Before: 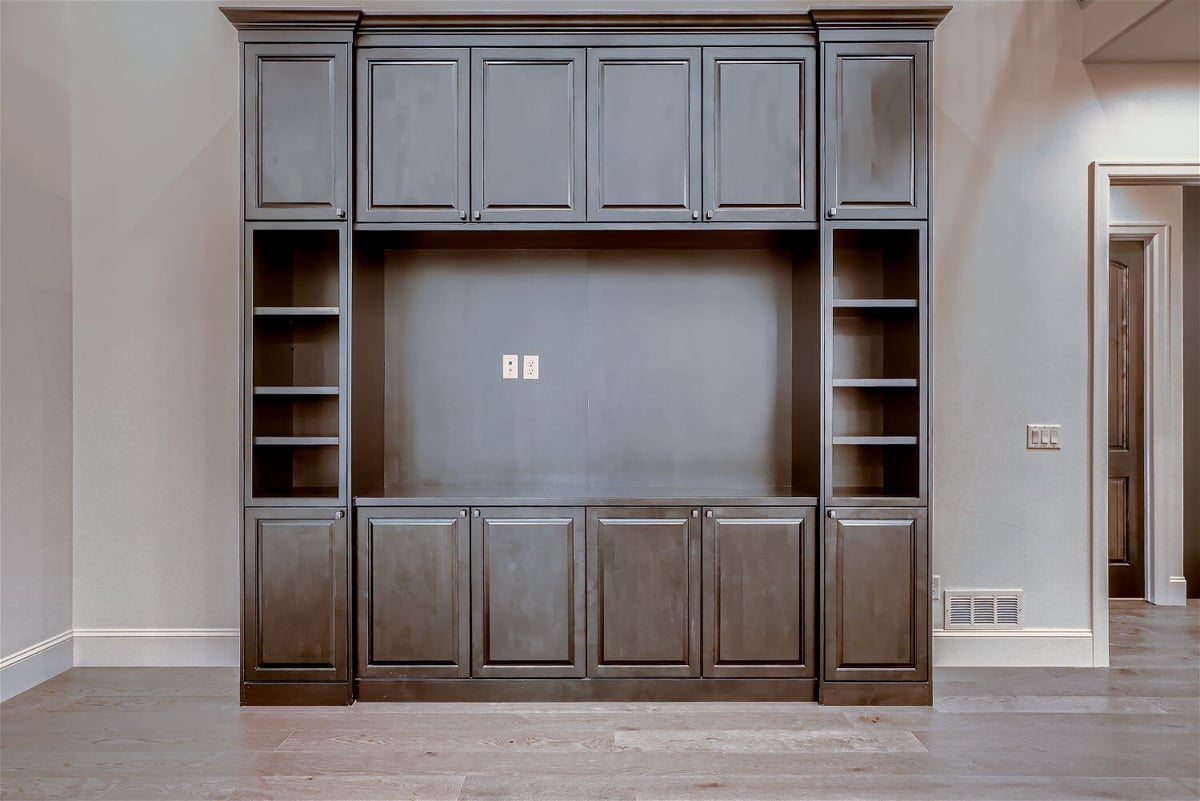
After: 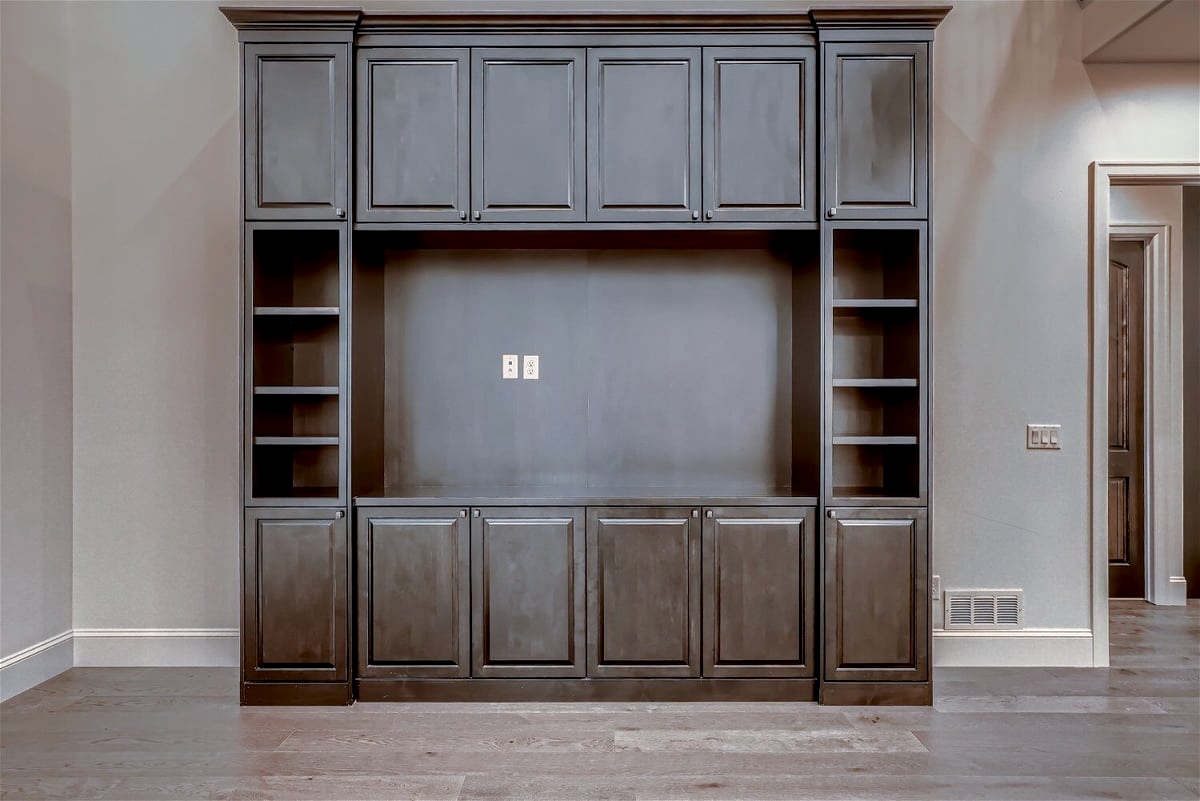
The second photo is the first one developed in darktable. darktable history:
local contrast: detail 130%
base curve: curves: ch0 [(0, 0) (0.74, 0.67) (1, 1)]
